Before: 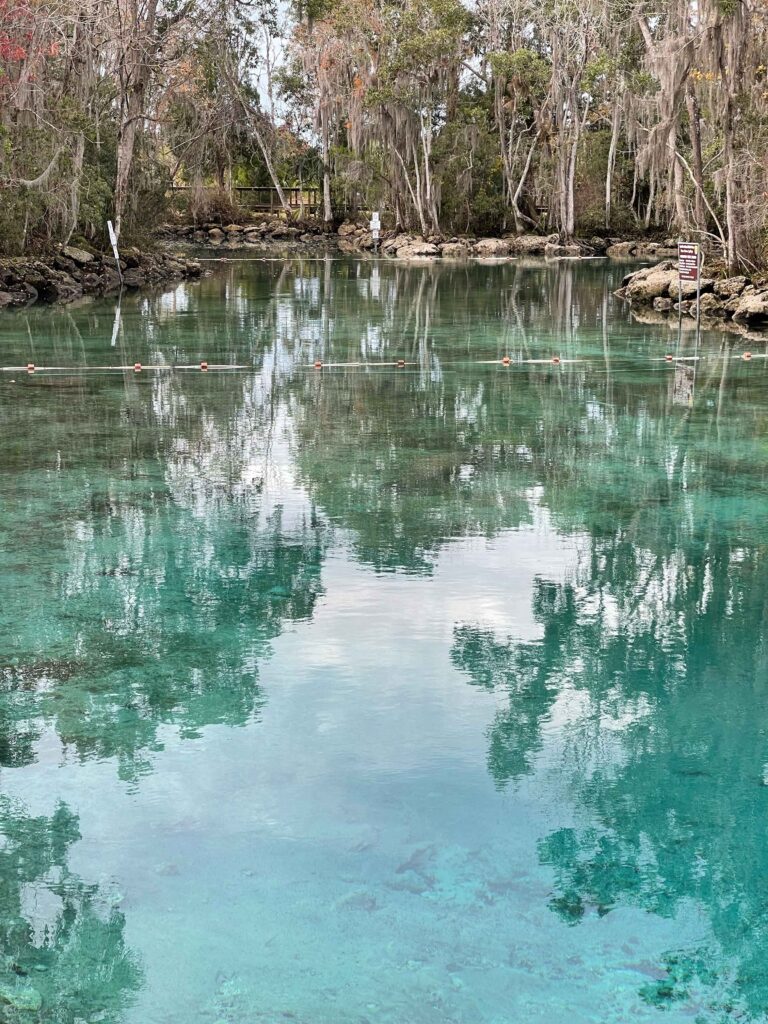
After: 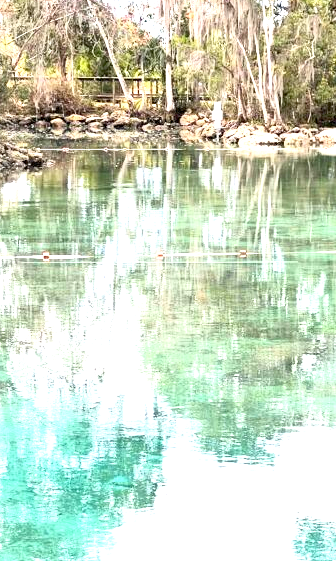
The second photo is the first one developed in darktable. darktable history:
crop: left 20.576%, top 10.822%, right 35.668%, bottom 34.365%
exposure: black level correction 0.001, exposure 1.839 EV, compensate exposure bias true, compensate highlight preservation false
base curve: curves: ch0 [(0, 0) (0.666, 0.806) (1, 1)]
